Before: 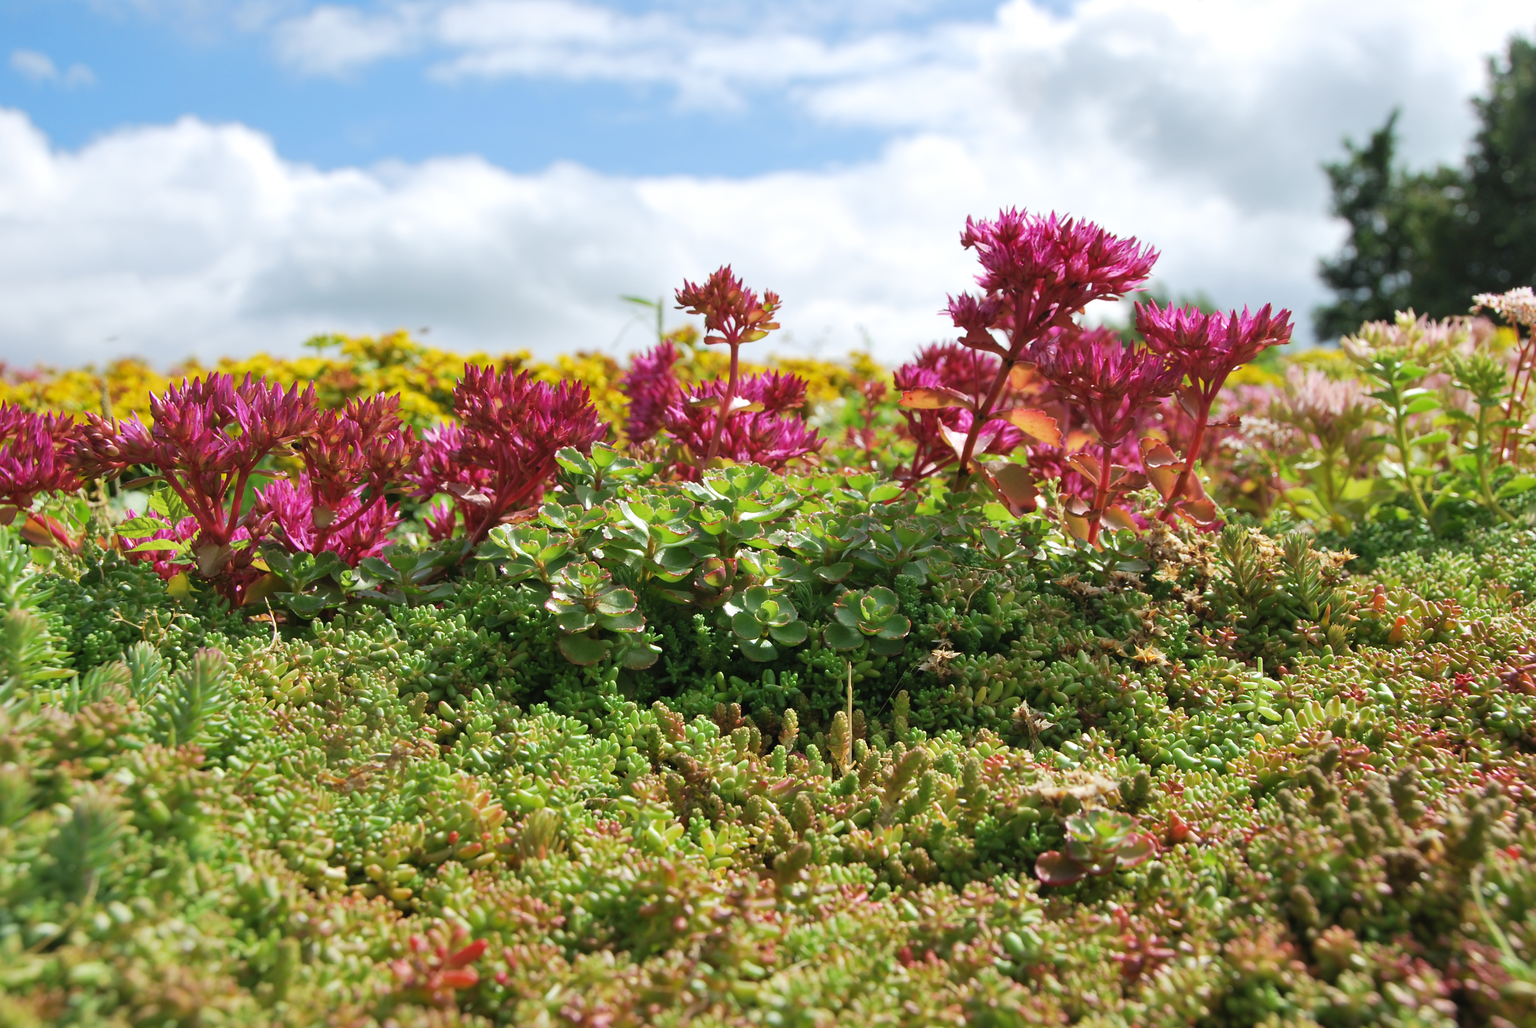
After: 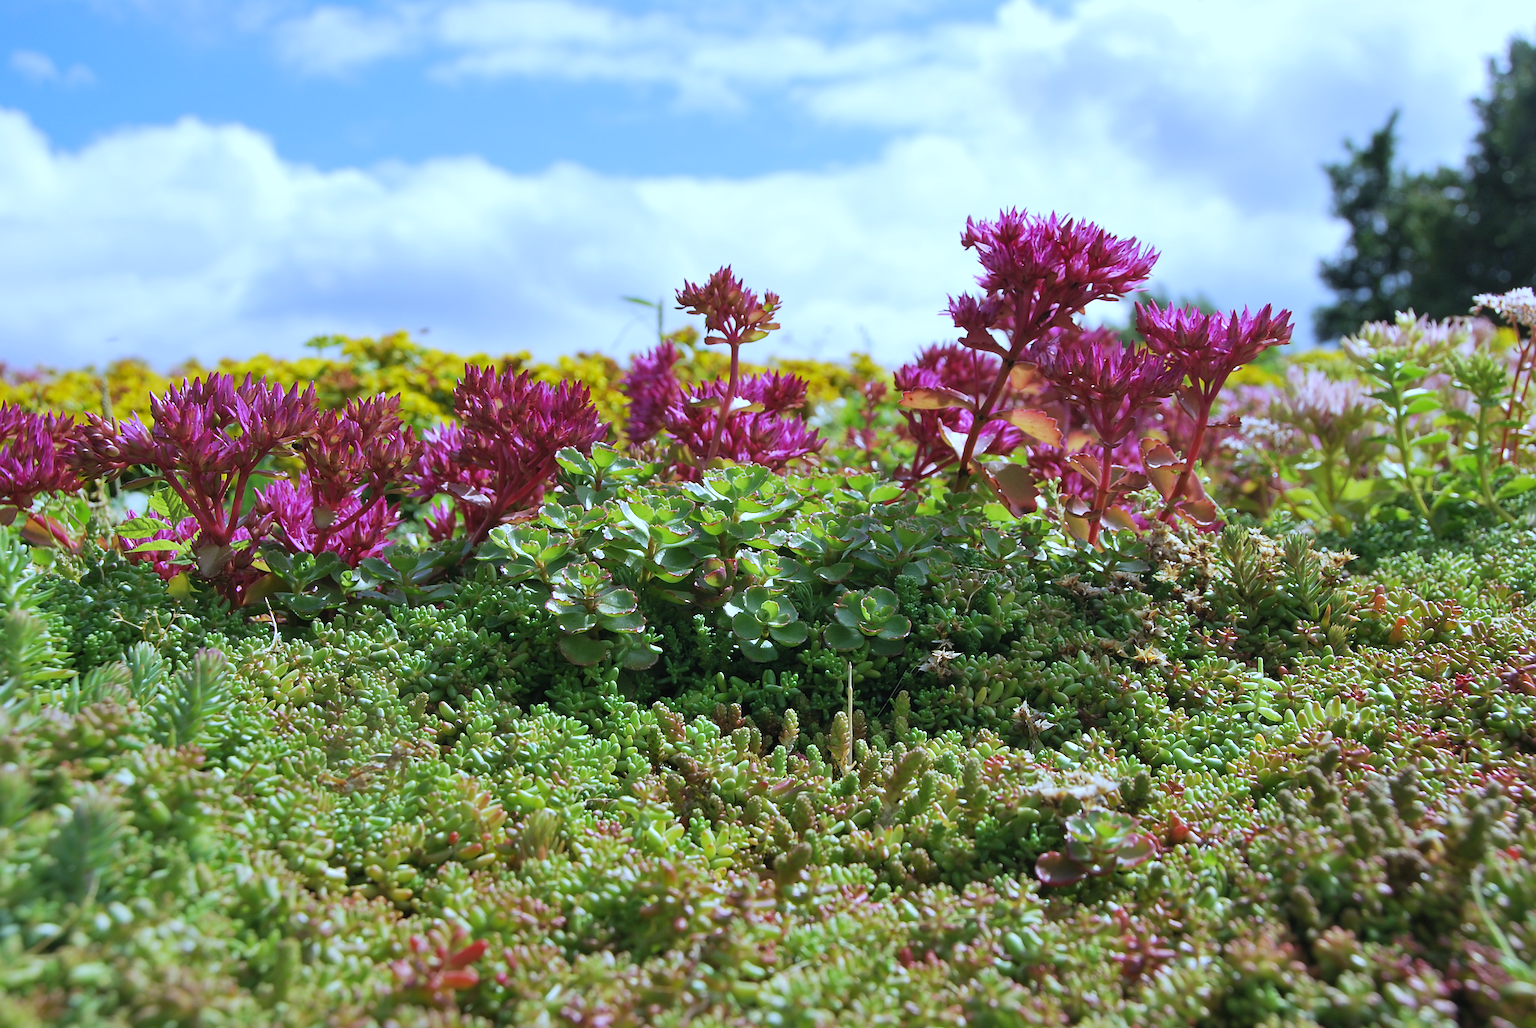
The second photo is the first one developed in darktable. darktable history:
white balance: red 0.871, blue 1.249
sharpen: on, module defaults
